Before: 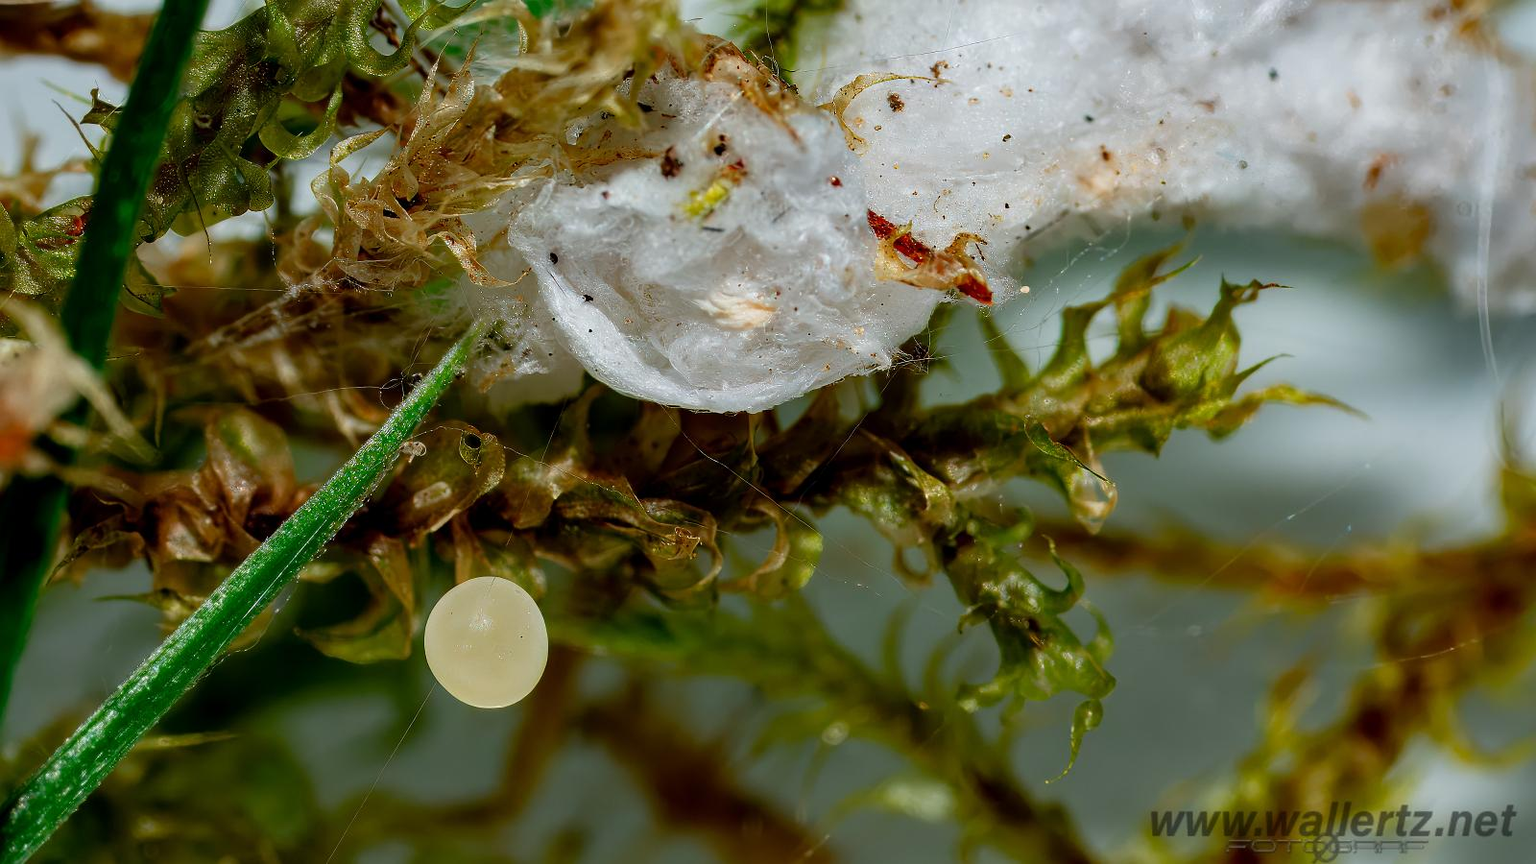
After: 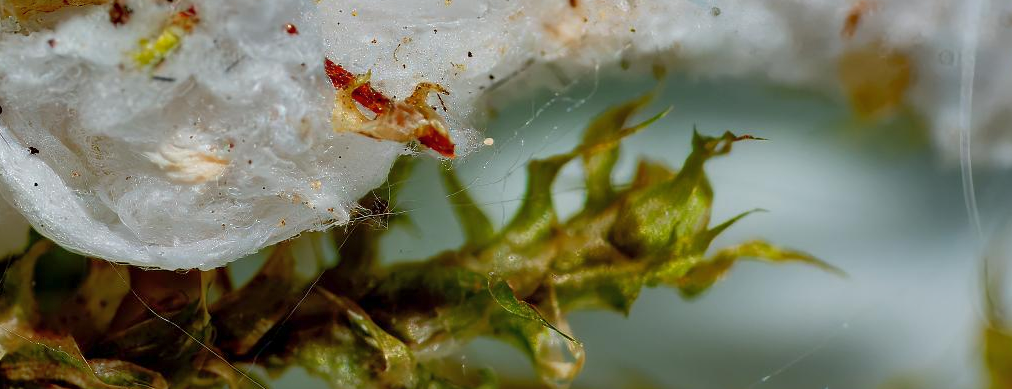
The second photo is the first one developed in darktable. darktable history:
shadows and highlights: on, module defaults
crop: left 36.225%, top 17.82%, right 0.495%, bottom 38.911%
